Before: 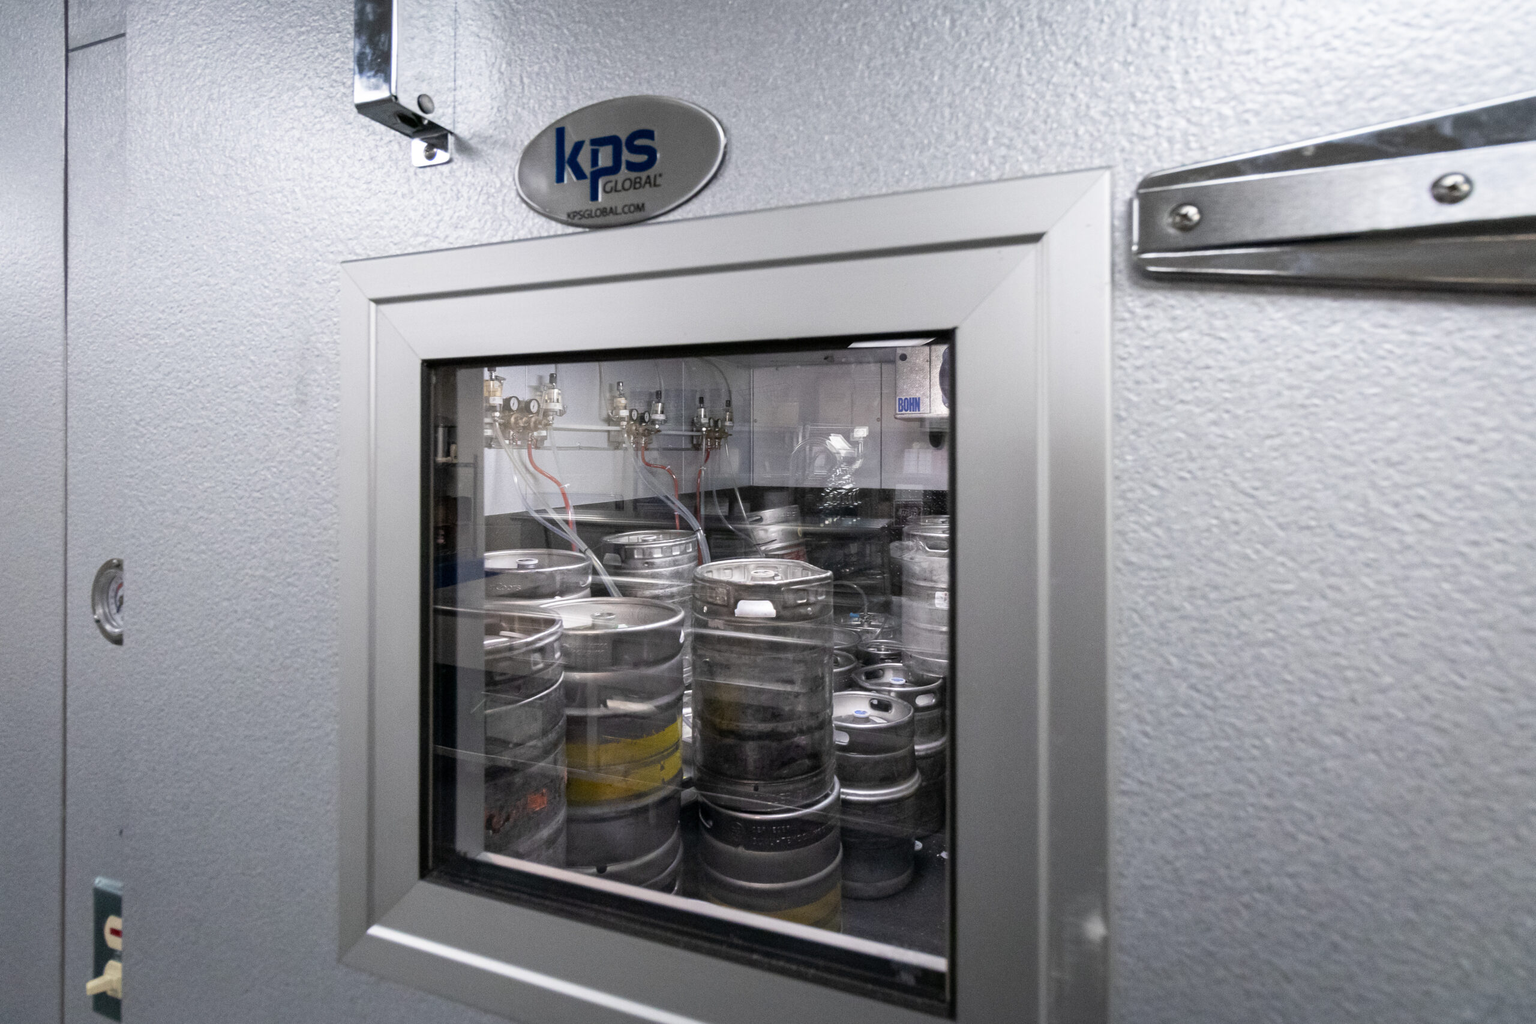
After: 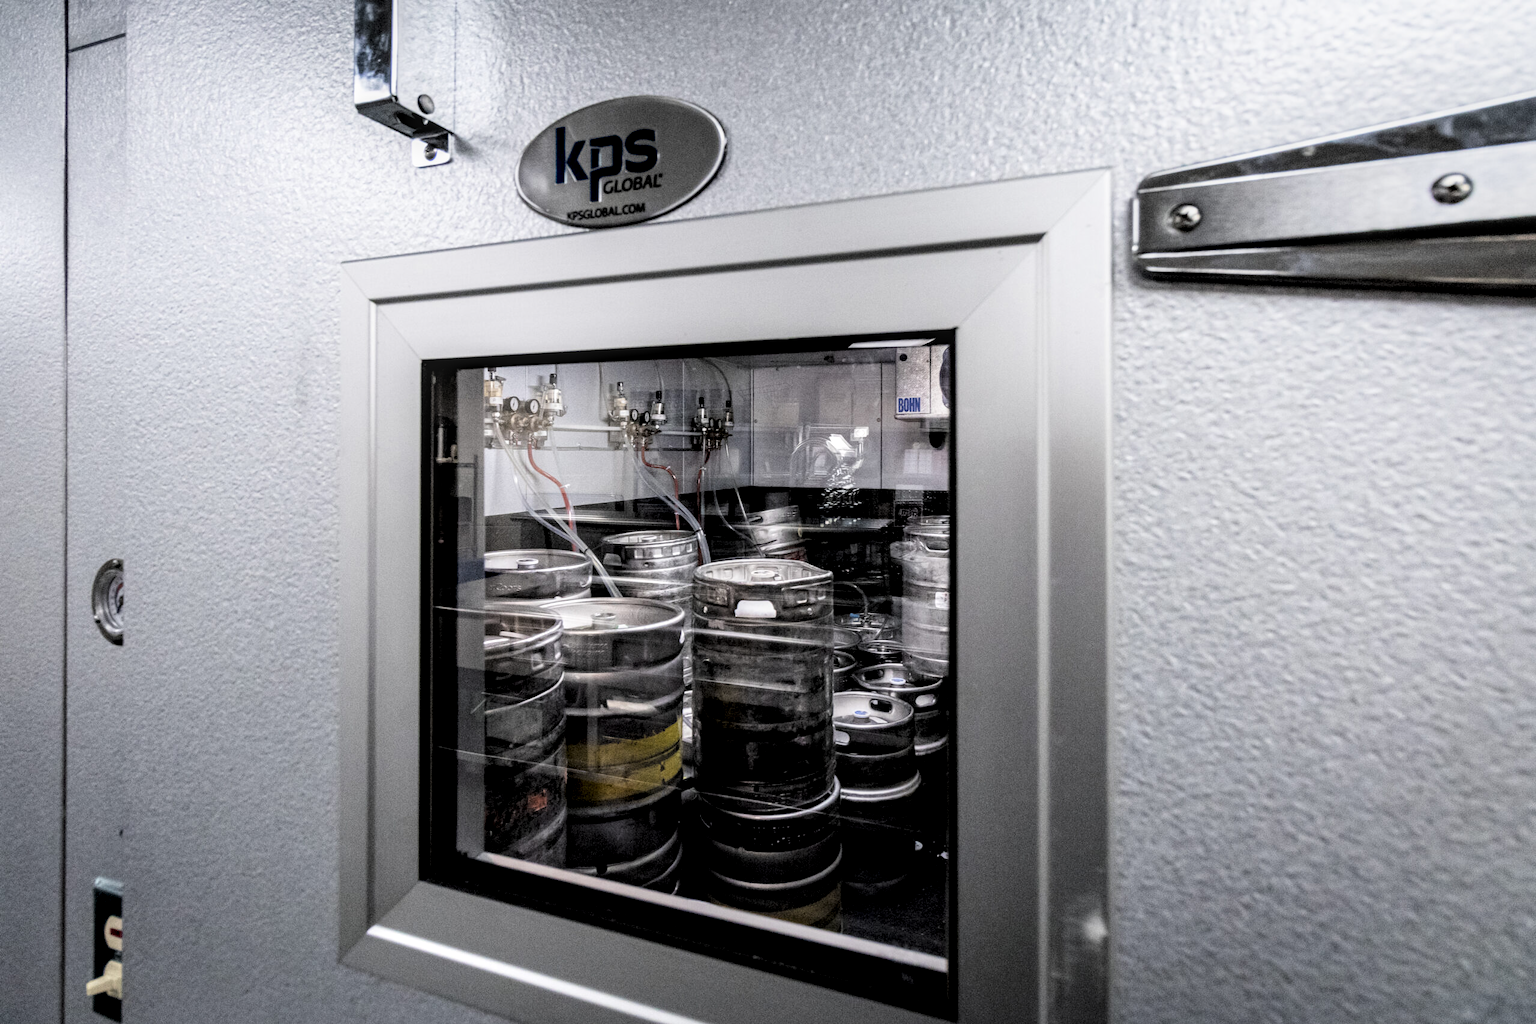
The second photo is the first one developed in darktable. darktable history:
local contrast: detail 138%
filmic rgb: black relative exposure -3.98 EV, white relative exposure 2.98 EV, hardness 2.99, contrast 1.407
